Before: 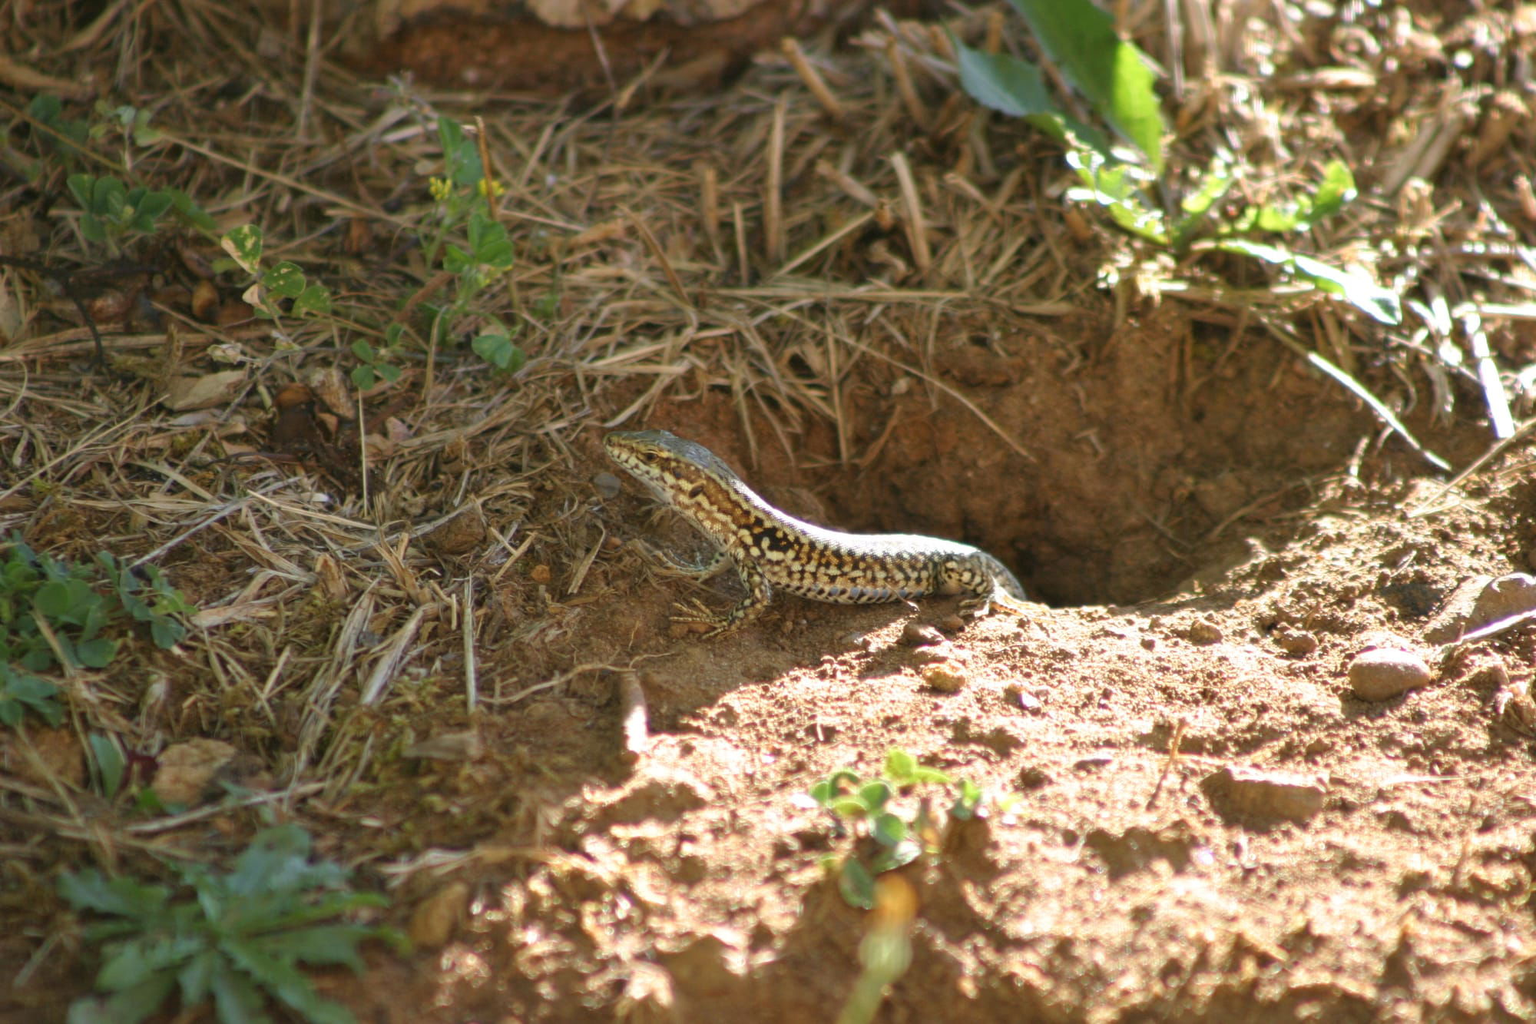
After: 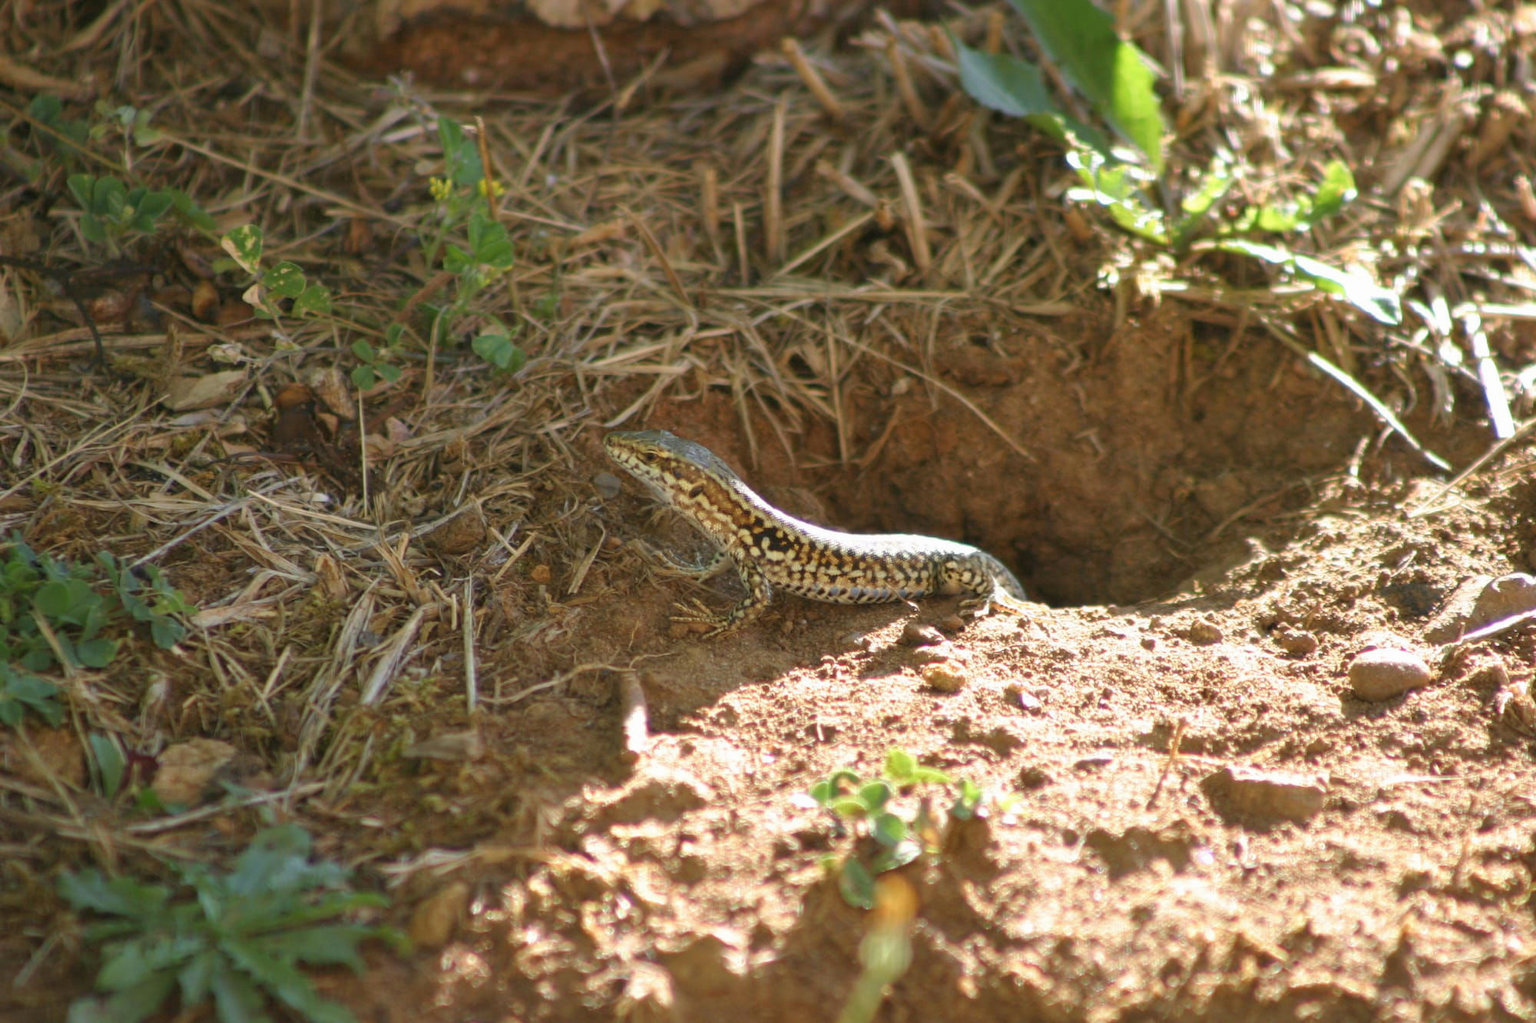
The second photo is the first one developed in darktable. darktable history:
tone equalizer: -7 EV 0.197 EV, -6 EV 0.157 EV, -5 EV 0.093 EV, -4 EV 0.043 EV, -2 EV -0.034 EV, -1 EV -0.032 EV, +0 EV -0.041 EV, edges refinement/feathering 500, mask exposure compensation -1.57 EV, preserve details no
